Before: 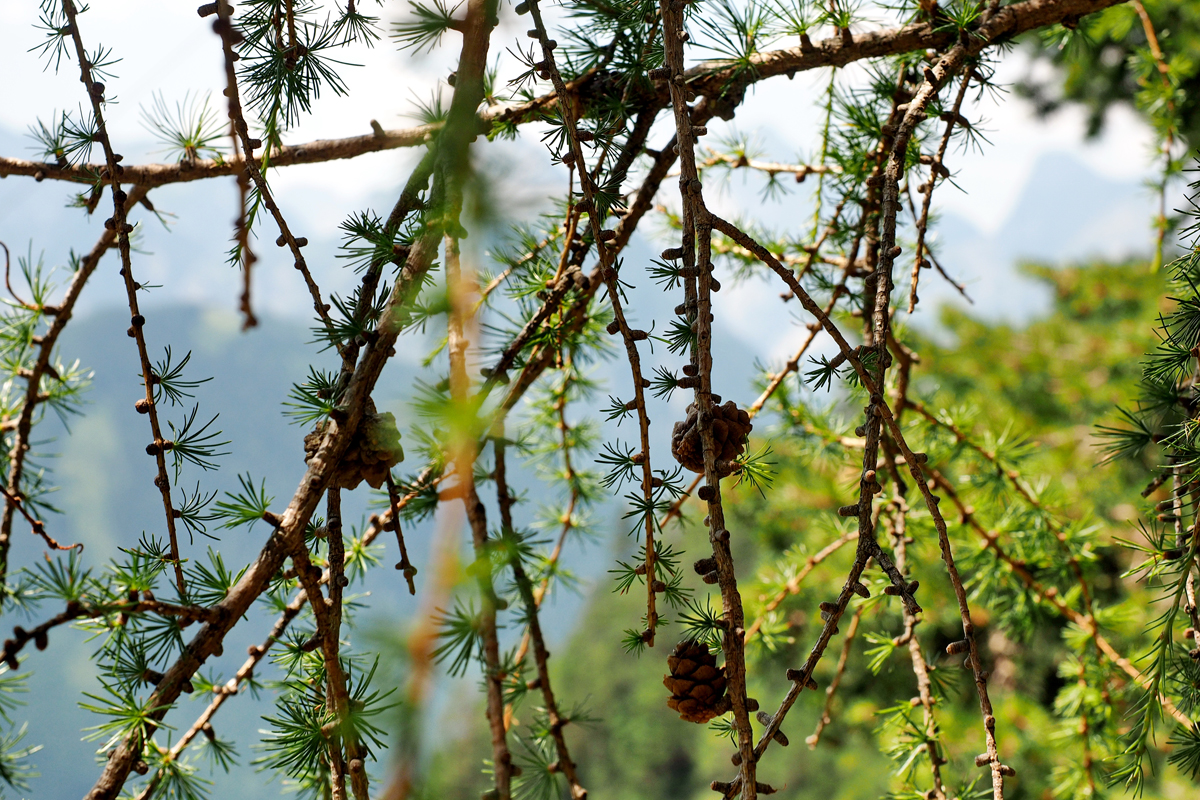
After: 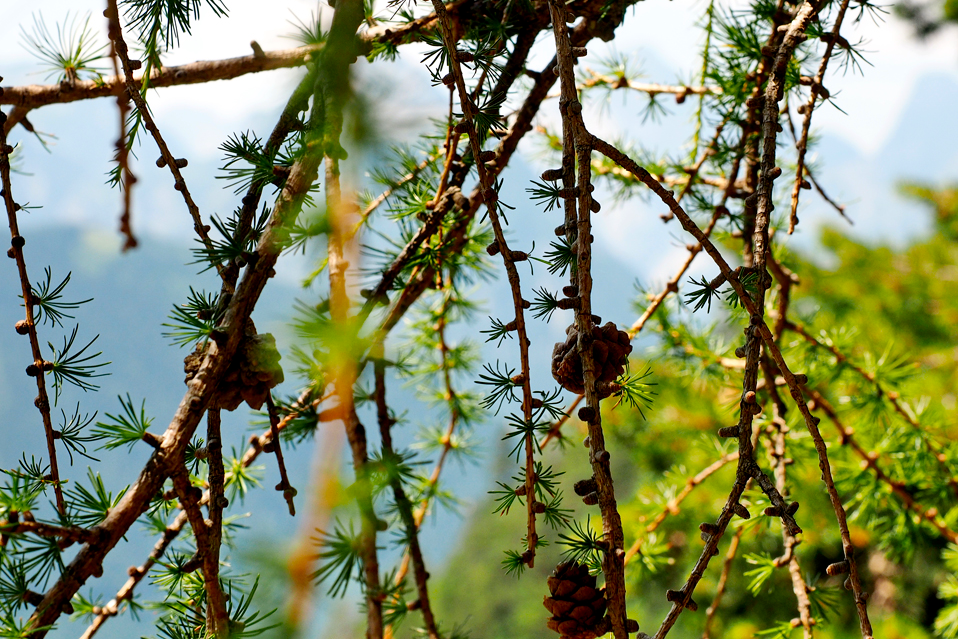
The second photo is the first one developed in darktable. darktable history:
crop and rotate: left 10.071%, top 10.071%, right 10.02%, bottom 10.02%
contrast brightness saturation: contrast 0.08, saturation 0.2
